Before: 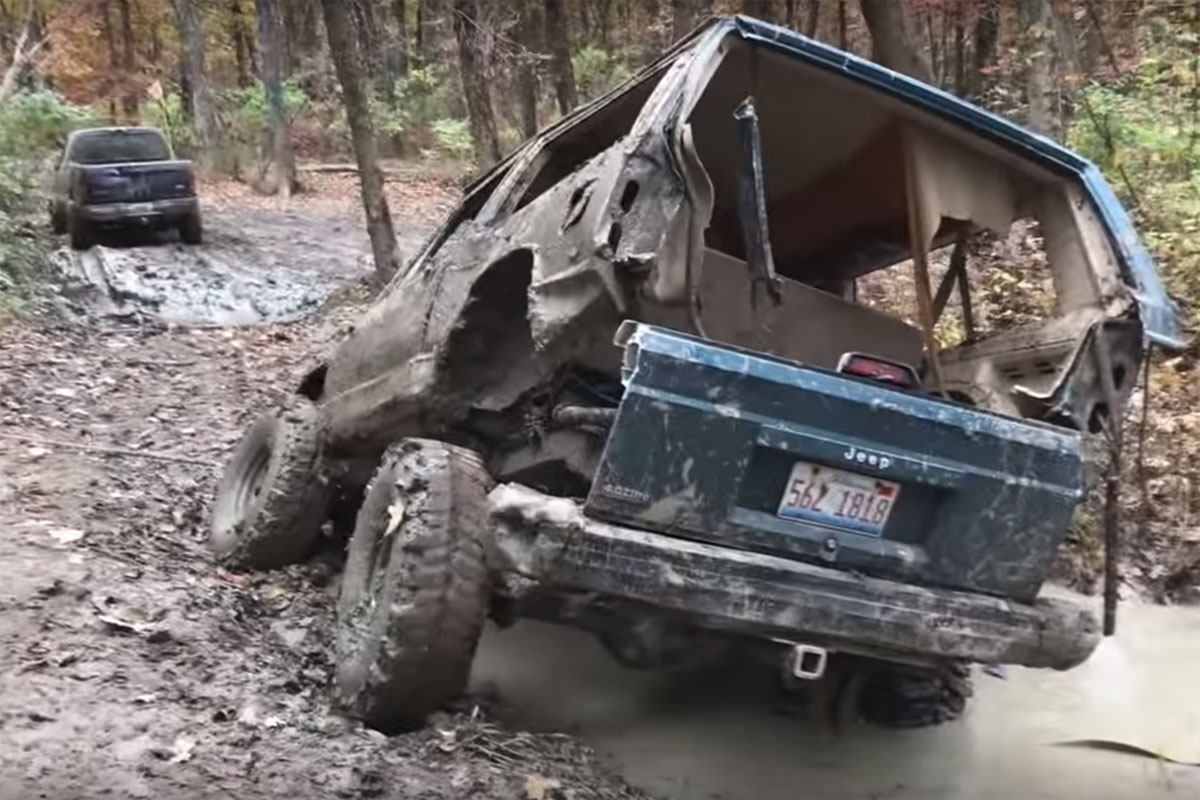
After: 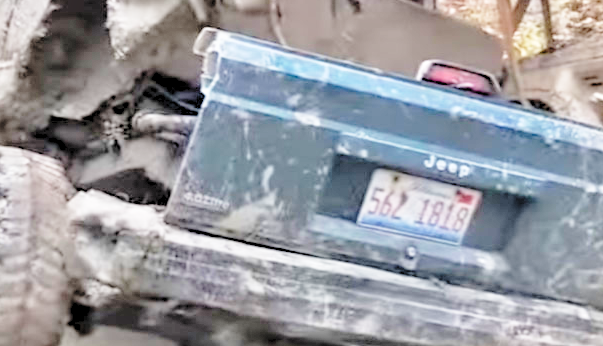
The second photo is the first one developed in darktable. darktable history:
tone equalizer: -7 EV 0.15 EV, -6 EV 0.6 EV, -5 EV 1.15 EV, -4 EV 1.33 EV, -3 EV 1.15 EV, -2 EV 0.6 EV, -1 EV 0.15 EV, mask exposure compensation -0.5 EV
base curve: curves: ch0 [(0, 0) (0.028, 0.03) (0.121, 0.232) (0.46, 0.748) (0.859, 0.968) (1, 1)], preserve colors none
rgb levels: preserve colors sum RGB, levels [[0.038, 0.433, 0.934], [0, 0.5, 1], [0, 0.5, 1]]
crop: left 35.03%, top 36.625%, right 14.663%, bottom 20.057%
